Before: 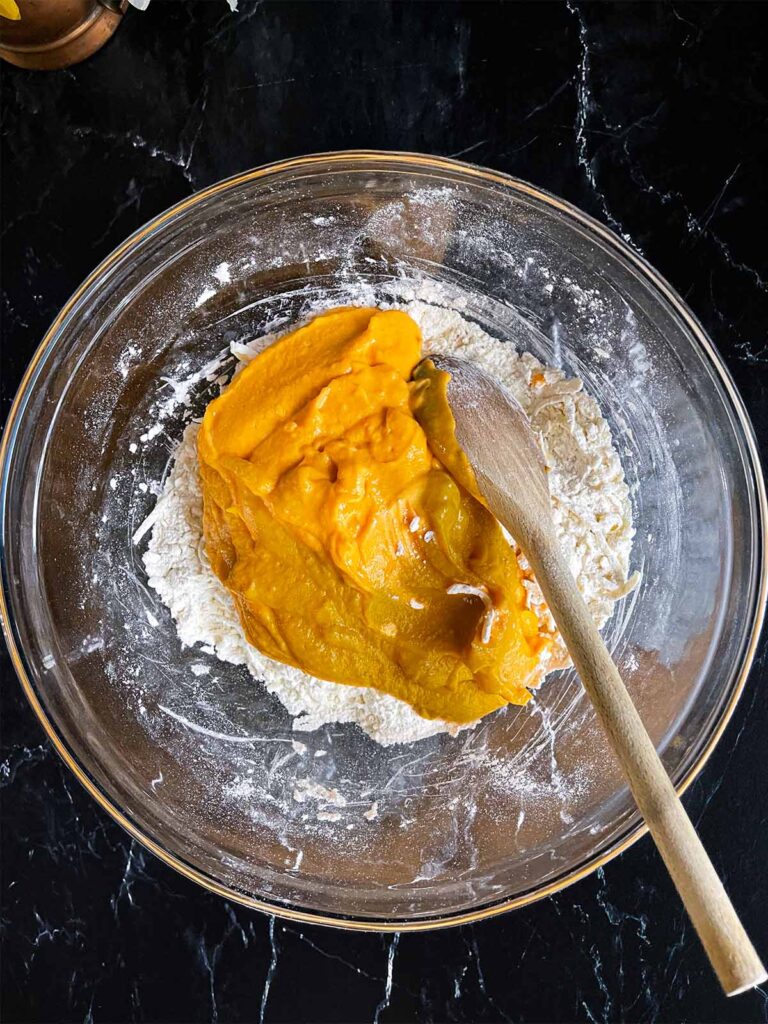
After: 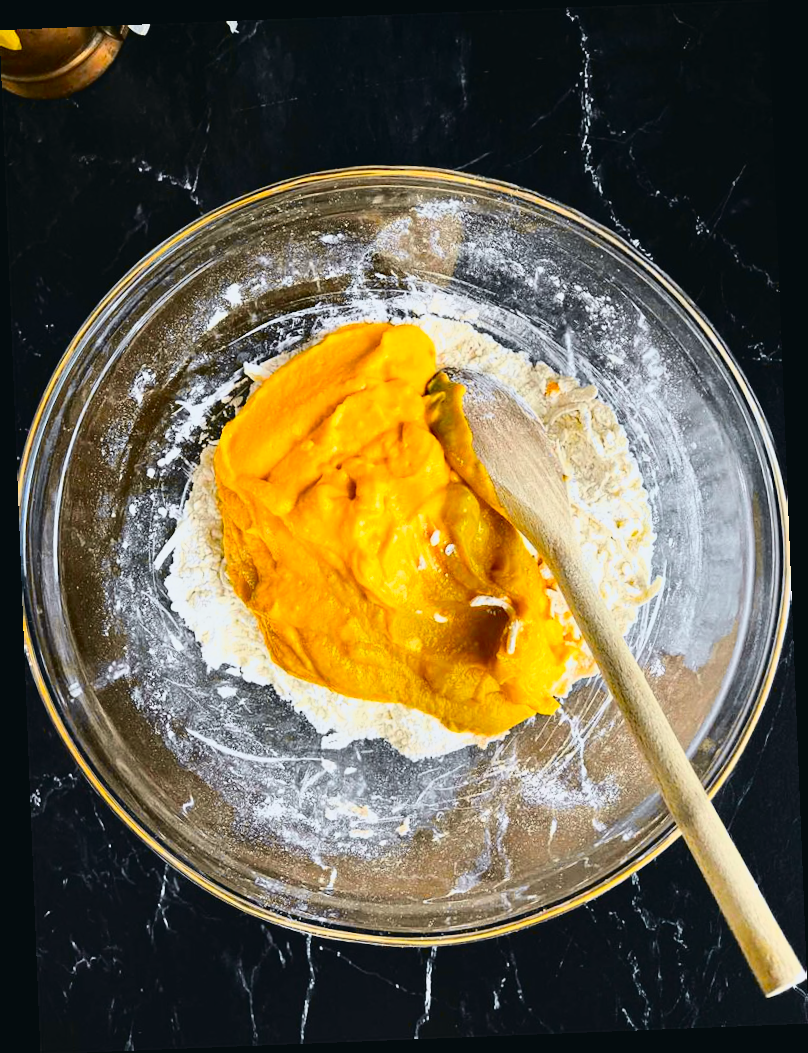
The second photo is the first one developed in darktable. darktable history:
rotate and perspective: rotation -2.29°, automatic cropping off
tone curve: curves: ch0 [(0, 0.029) (0.087, 0.084) (0.227, 0.239) (0.46, 0.576) (0.657, 0.796) (0.861, 0.932) (0.997, 0.951)]; ch1 [(0, 0) (0.353, 0.344) (0.45, 0.46) (0.502, 0.494) (0.534, 0.523) (0.573, 0.576) (0.602, 0.631) (0.647, 0.669) (1, 1)]; ch2 [(0, 0) (0.333, 0.346) (0.385, 0.395) (0.44, 0.466) (0.5, 0.493) (0.521, 0.56) (0.553, 0.579) (0.573, 0.599) (0.667, 0.777) (1, 1)], color space Lab, independent channels, preserve colors none
